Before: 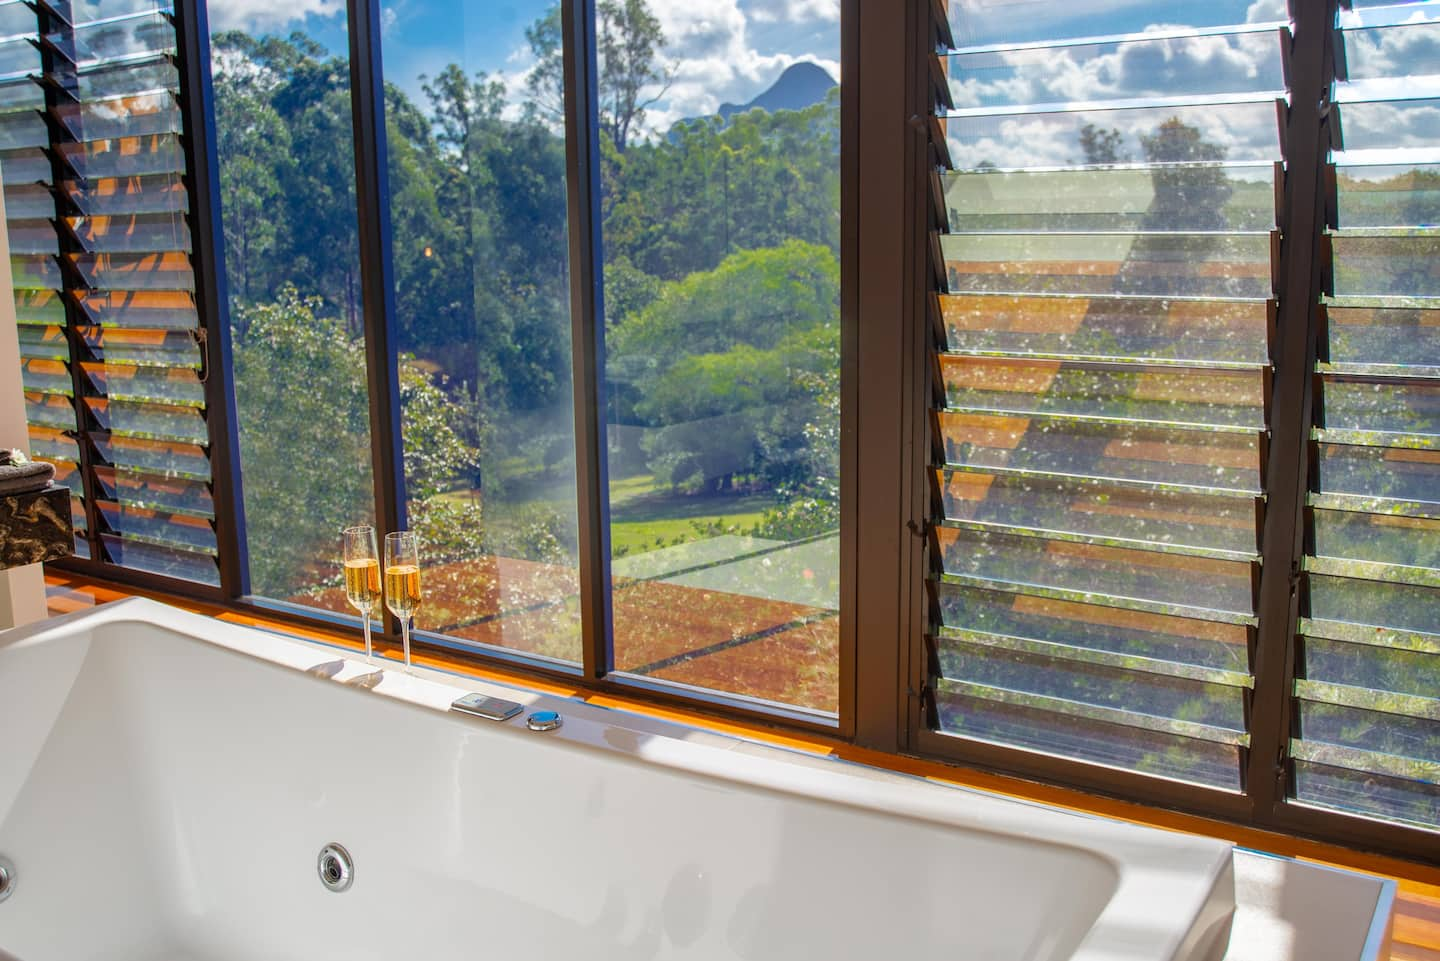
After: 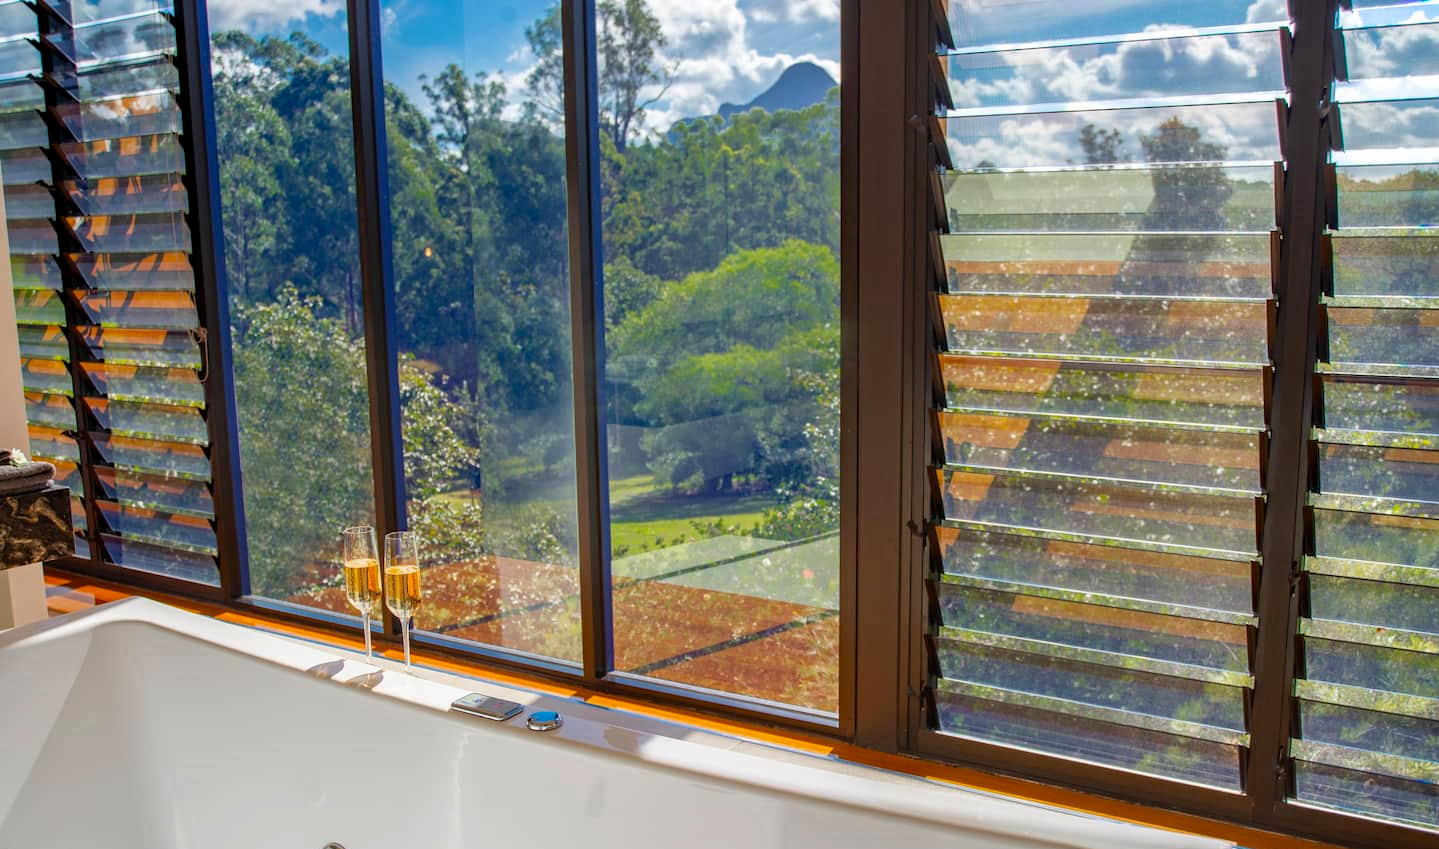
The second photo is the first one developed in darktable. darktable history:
crop and rotate: top 0%, bottom 11.57%
haze removal: adaptive false
